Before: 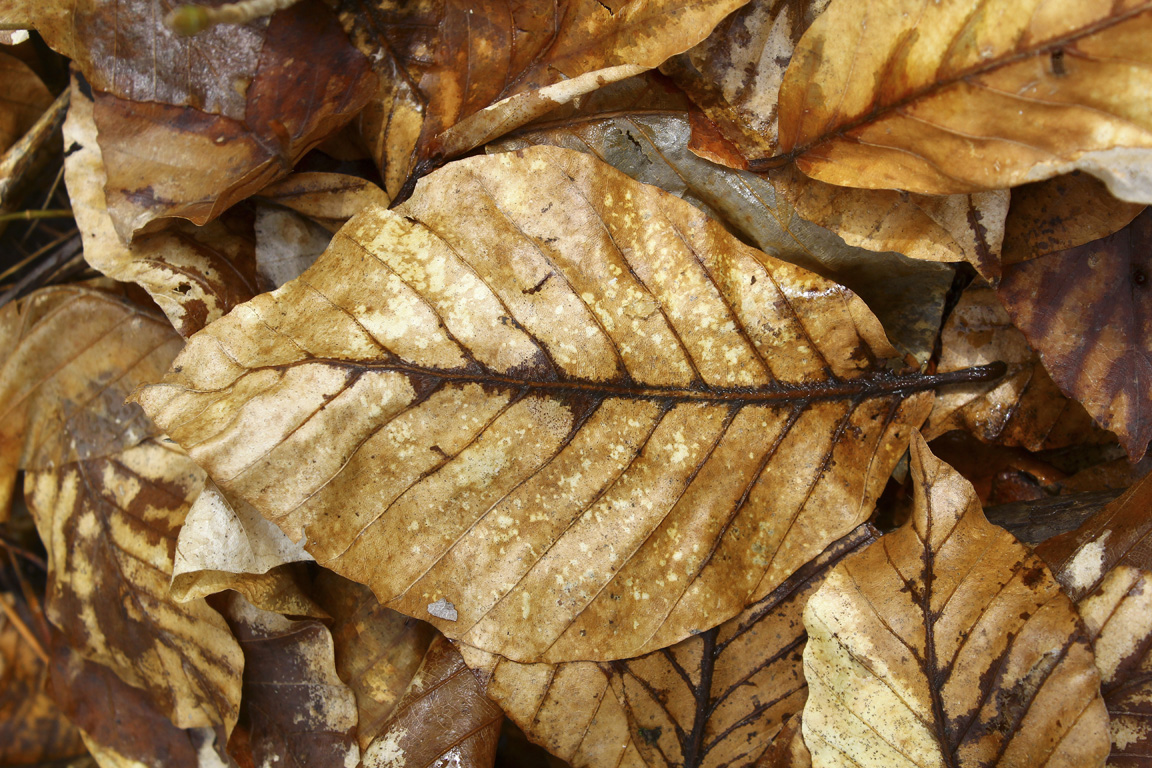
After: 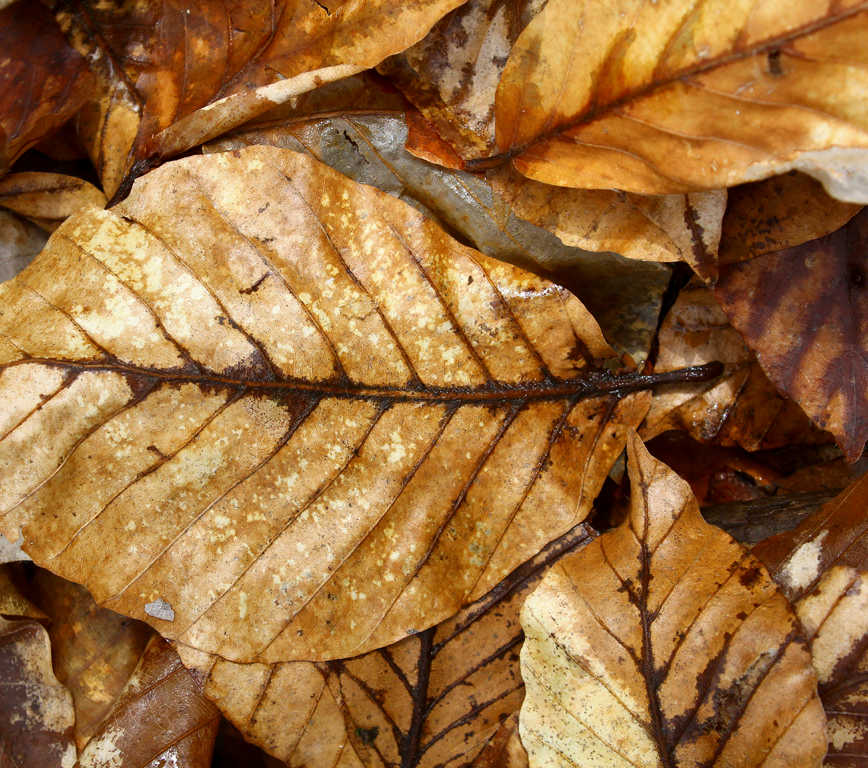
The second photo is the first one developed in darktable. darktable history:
exposure: black level correction 0.001, compensate highlight preservation false
crop and rotate: left 24.6%
